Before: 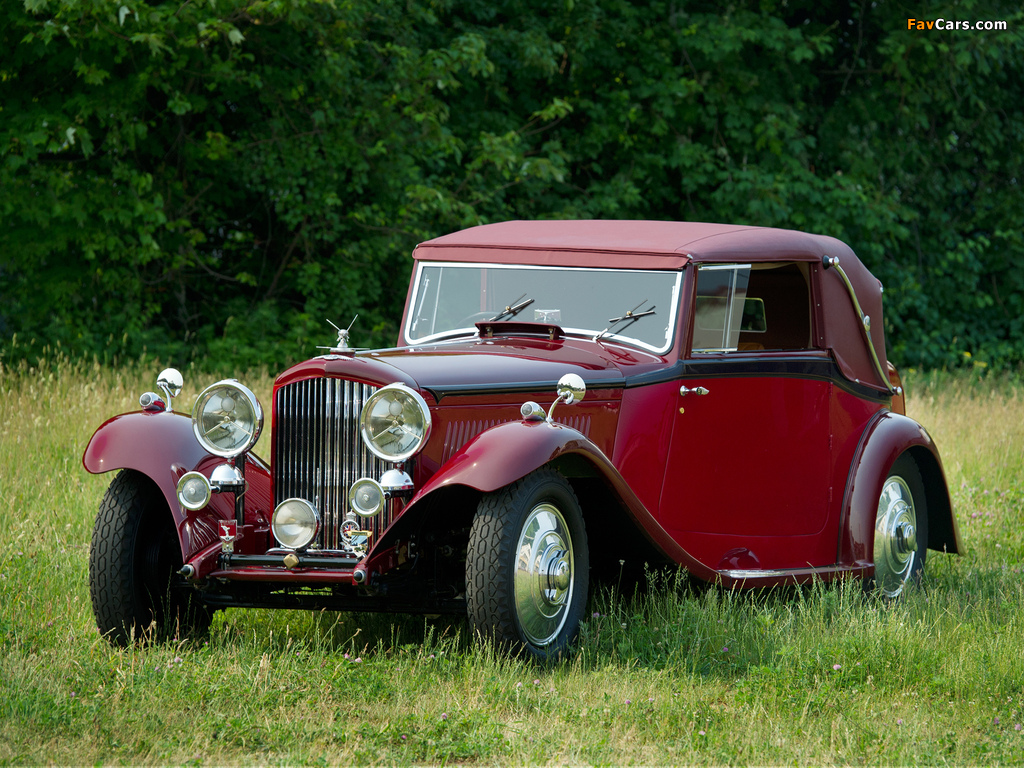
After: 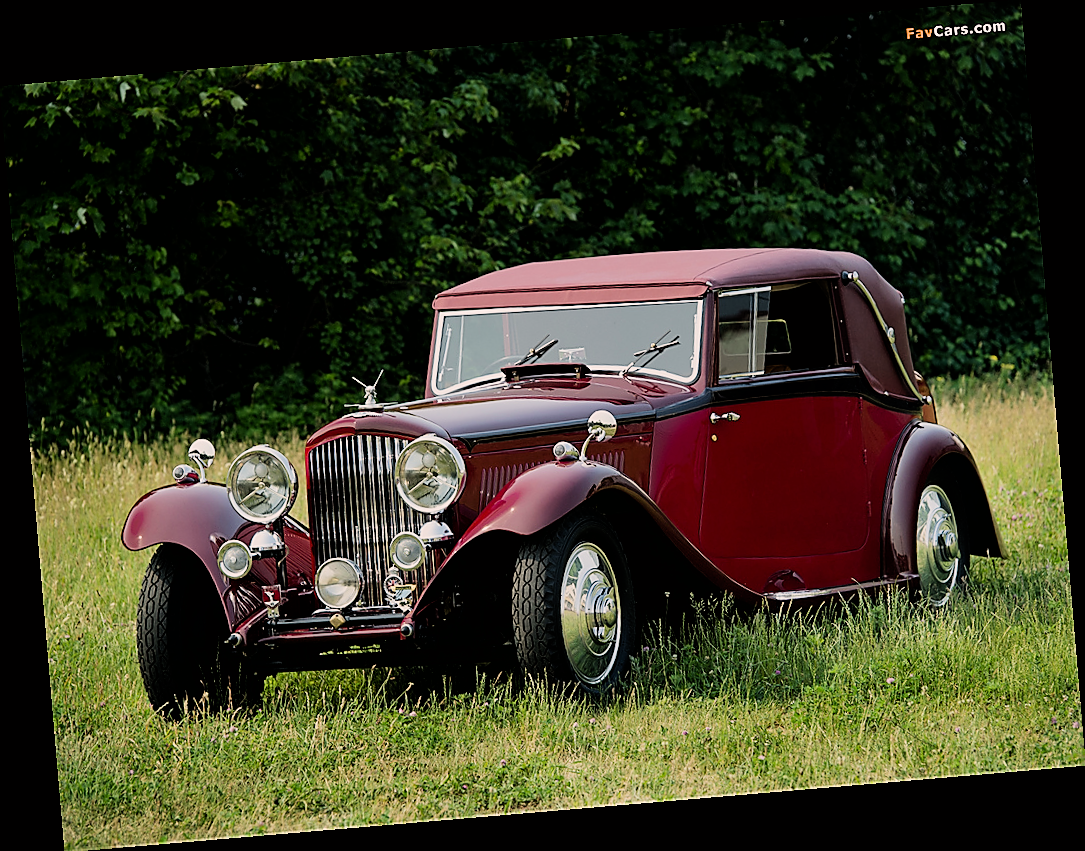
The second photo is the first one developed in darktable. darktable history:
sharpen: radius 1.4, amount 1.25, threshold 0.7
rotate and perspective: rotation -4.86°, automatic cropping off
color correction: highlights a* 5.81, highlights b* 4.84
filmic rgb: black relative exposure -5 EV, hardness 2.88, contrast 1.3
